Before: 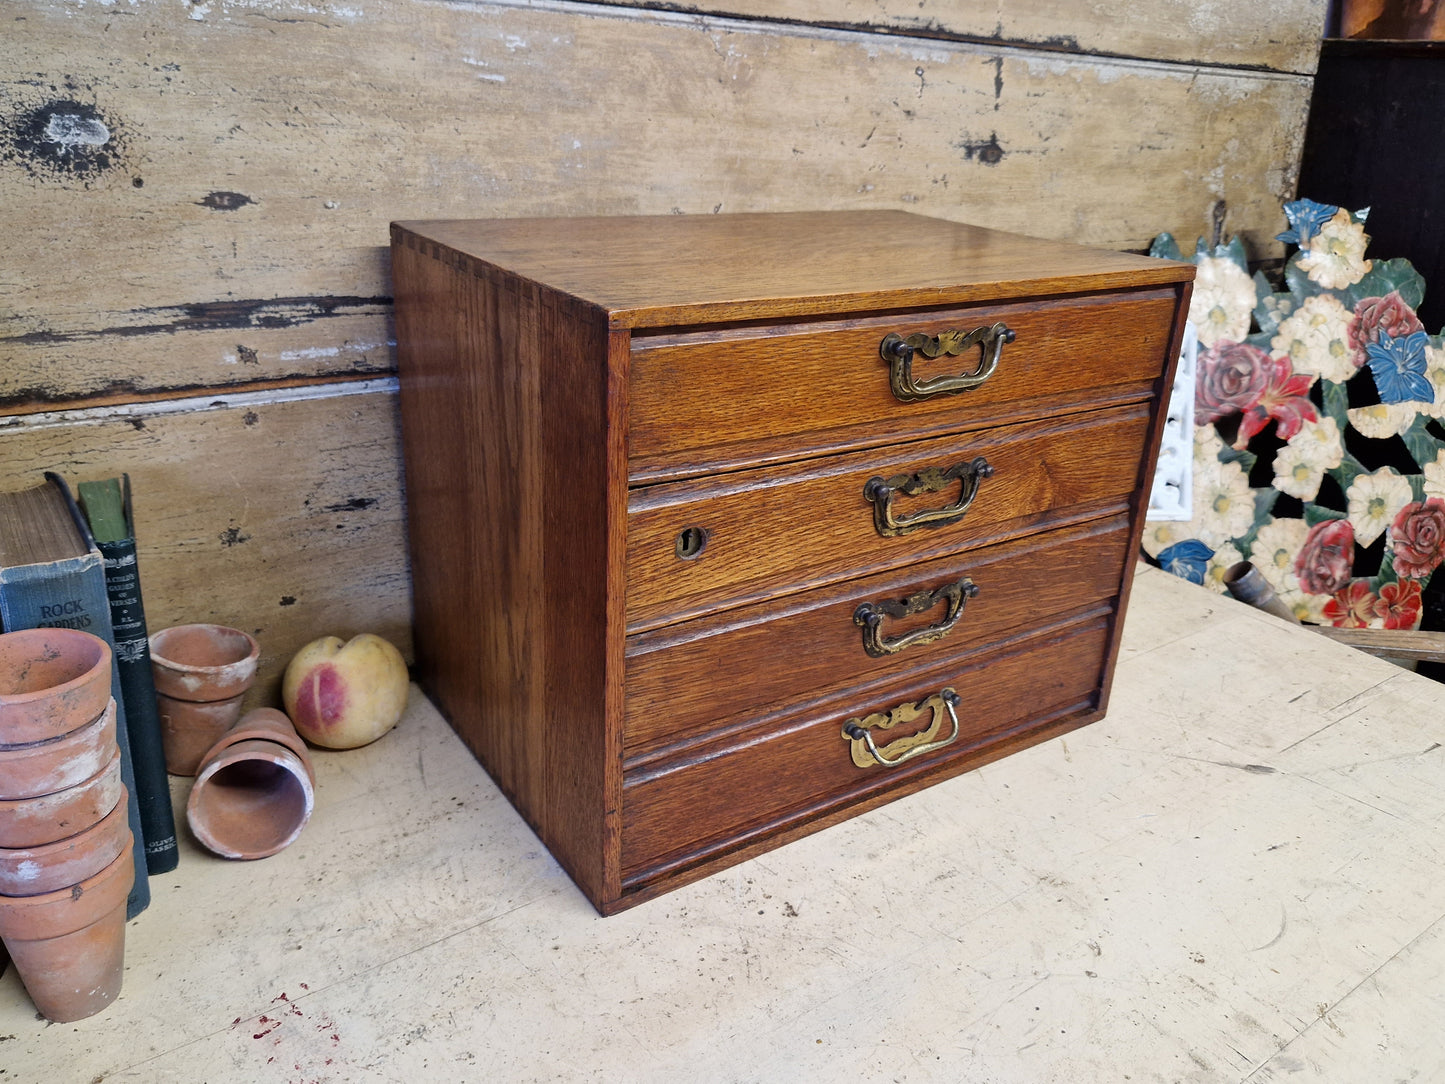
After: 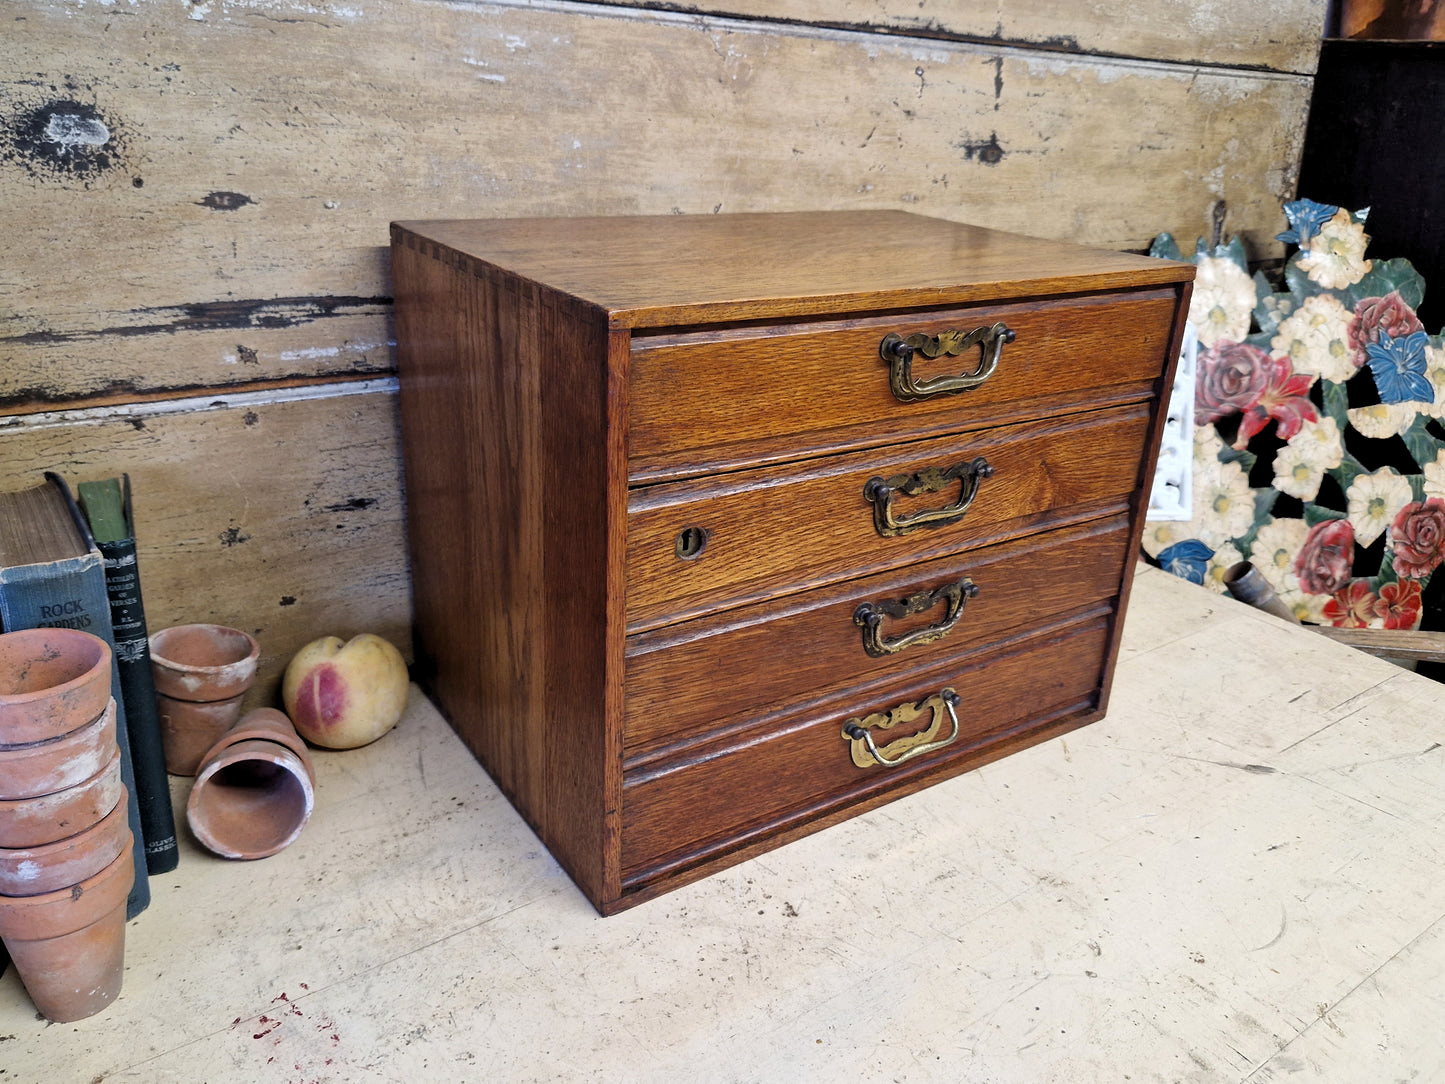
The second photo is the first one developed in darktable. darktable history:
levels: black 0.027%, levels [0.031, 0.5, 0.969]
